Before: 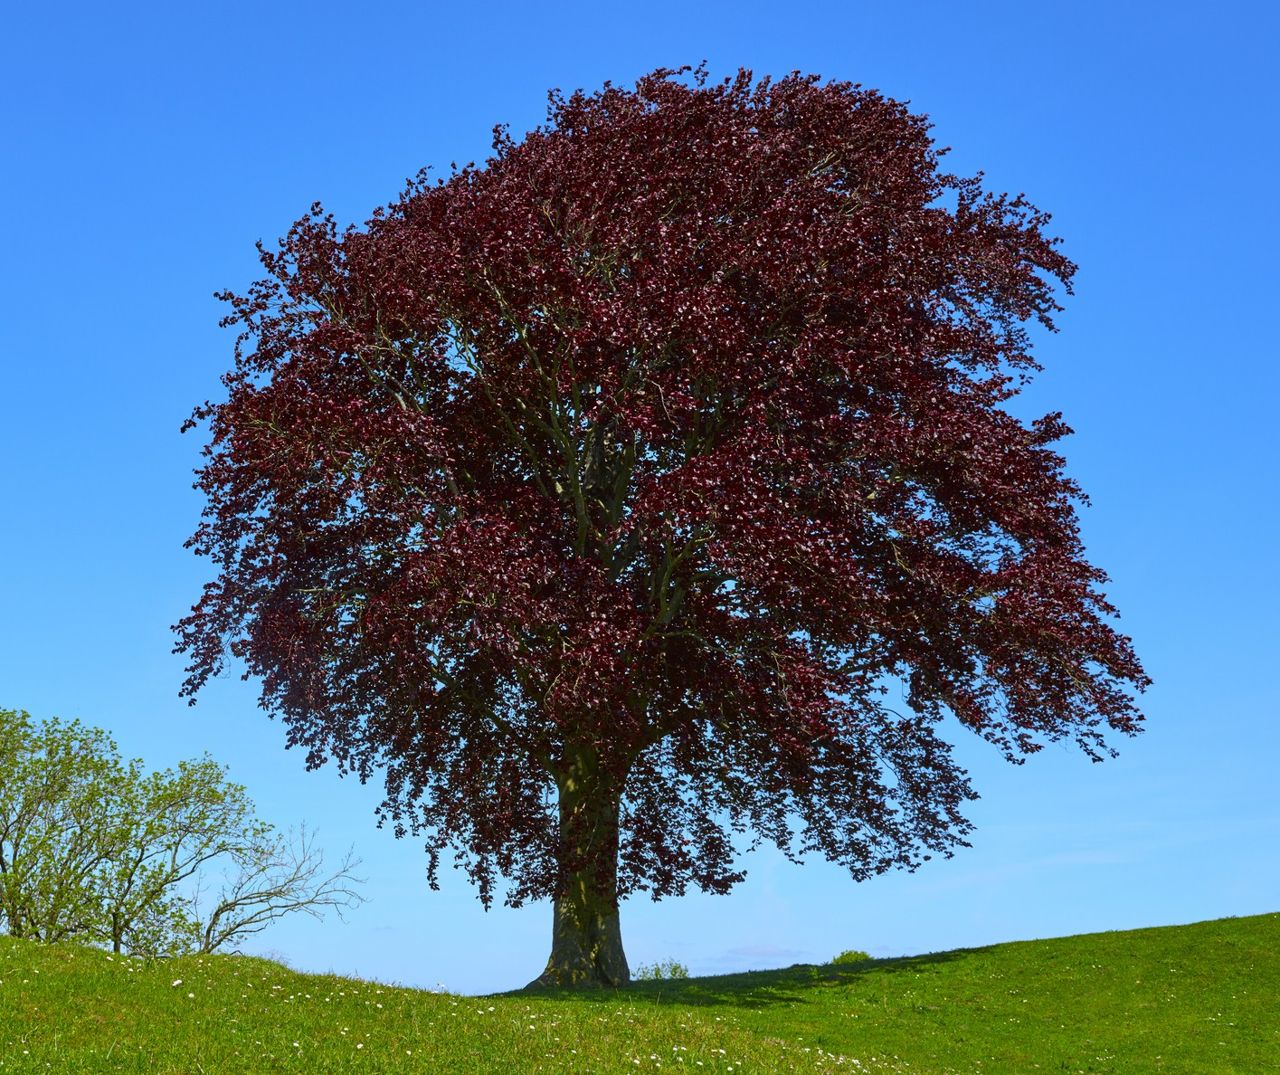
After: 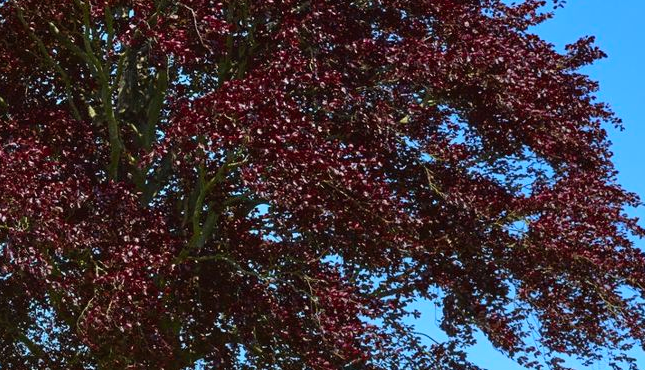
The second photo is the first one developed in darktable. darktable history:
contrast brightness saturation: contrast 0.073, brightness 0.072, saturation 0.177
crop: left 36.536%, top 35.046%, right 13.038%, bottom 30.486%
